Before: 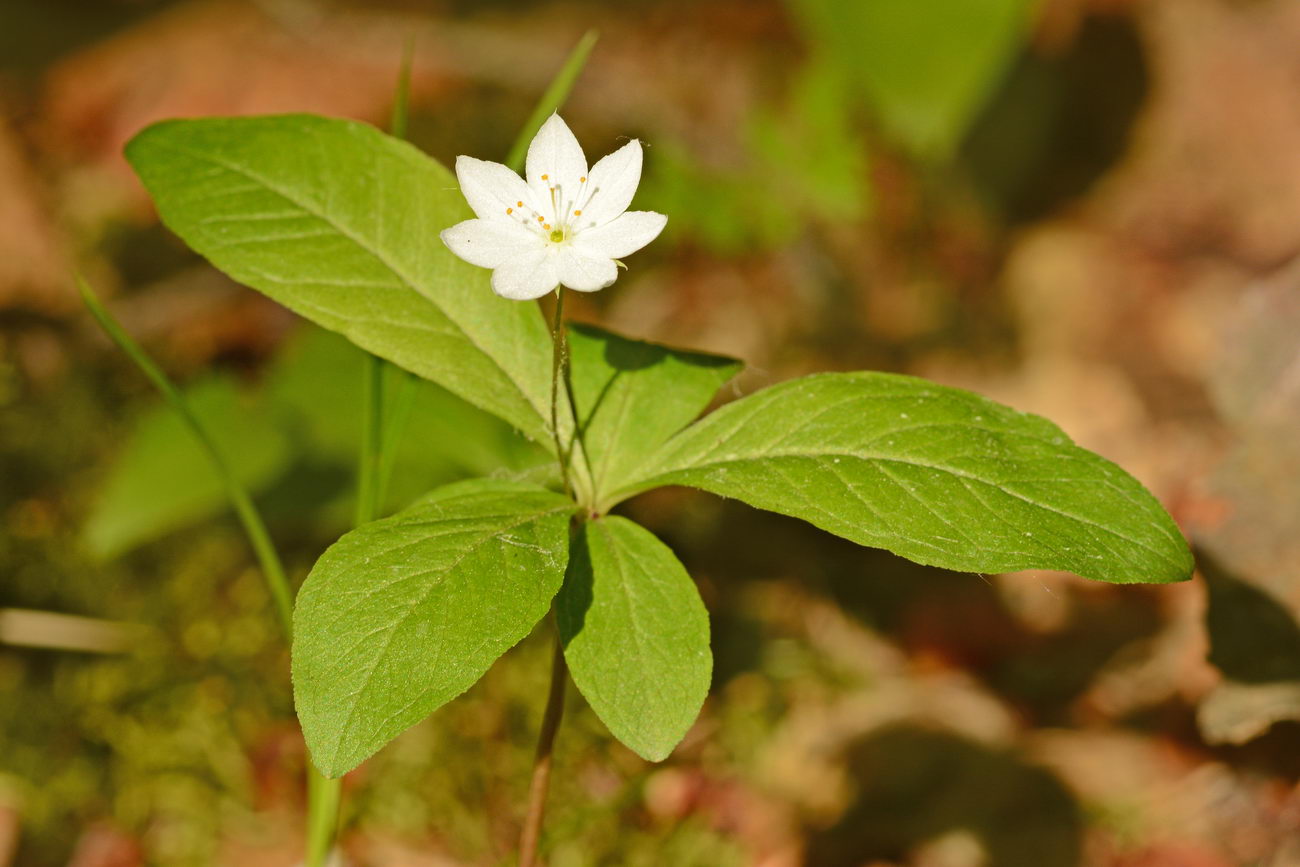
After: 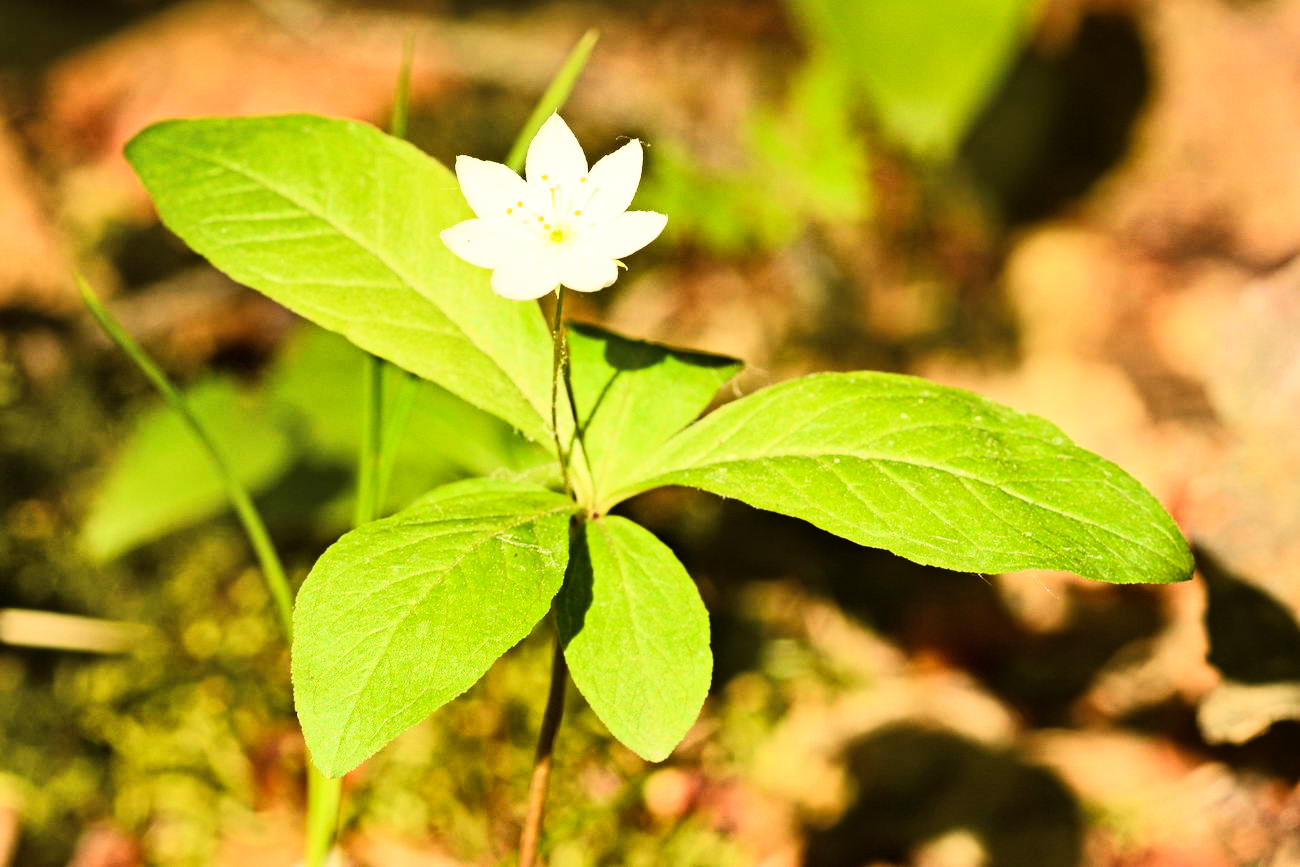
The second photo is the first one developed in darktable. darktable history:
rgb curve: curves: ch0 [(0, 0) (0.21, 0.15) (0.24, 0.21) (0.5, 0.75) (0.75, 0.96) (0.89, 0.99) (1, 1)]; ch1 [(0, 0.02) (0.21, 0.13) (0.25, 0.2) (0.5, 0.67) (0.75, 0.9) (0.89, 0.97) (1, 1)]; ch2 [(0, 0.02) (0.21, 0.13) (0.25, 0.2) (0.5, 0.67) (0.75, 0.9) (0.89, 0.97) (1, 1)], compensate middle gray true
shadows and highlights: radius 337.17, shadows 29.01, soften with gaussian
